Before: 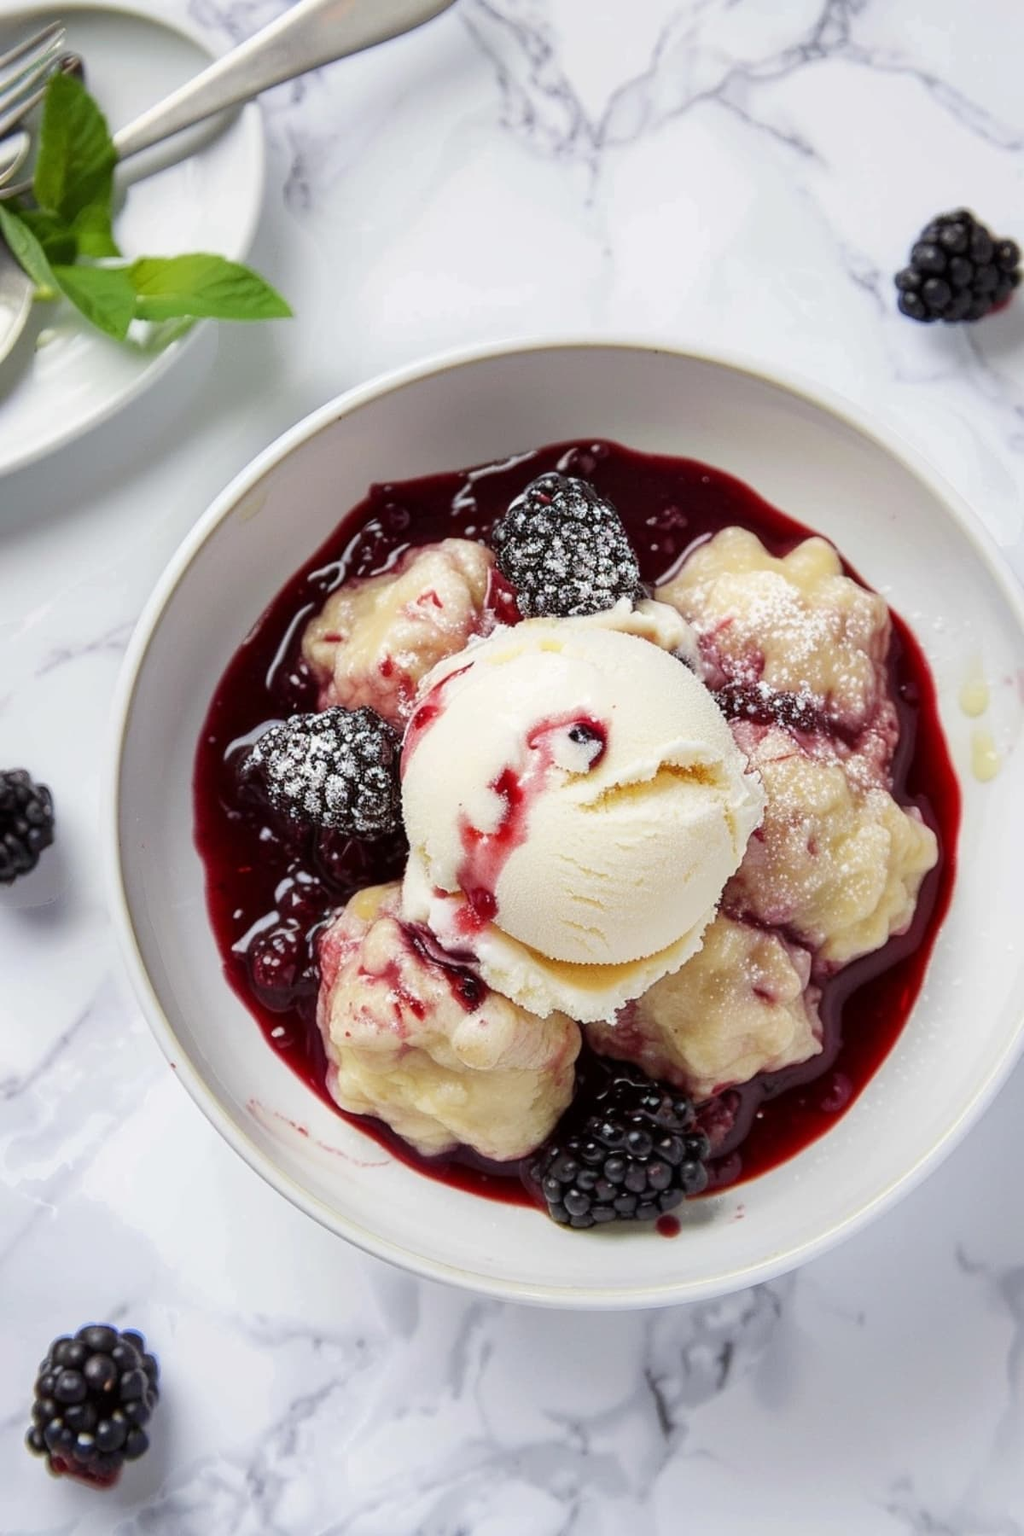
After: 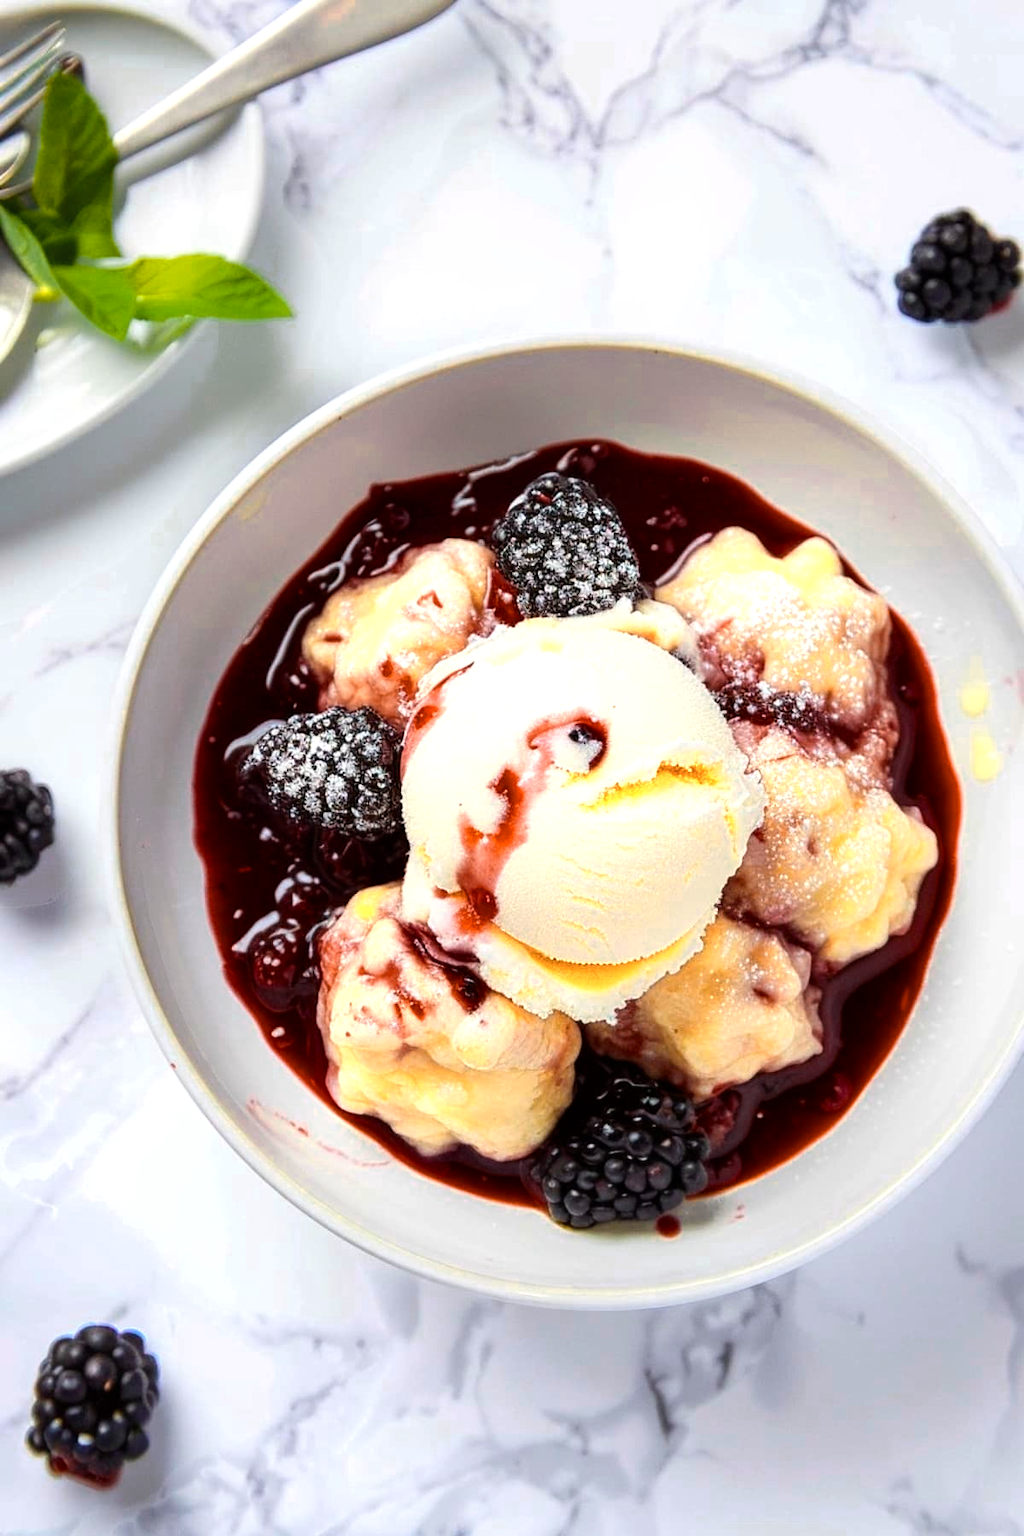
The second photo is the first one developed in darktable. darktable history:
color zones: curves: ch0 [(0.018, 0.548) (0.197, 0.654) (0.425, 0.447) (0.605, 0.658) (0.732, 0.579)]; ch1 [(0.105, 0.531) (0.224, 0.531) (0.386, 0.39) (0.618, 0.456) (0.732, 0.456) (0.956, 0.421)]; ch2 [(0.039, 0.583) (0.215, 0.465) (0.399, 0.544) (0.465, 0.548) (0.614, 0.447) (0.724, 0.43) (0.882, 0.623) (0.956, 0.632)]
color balance rgb: perceptual saturation grading › global saturation 31.105%, global vibrance 35.577%, contrast 10.081%
